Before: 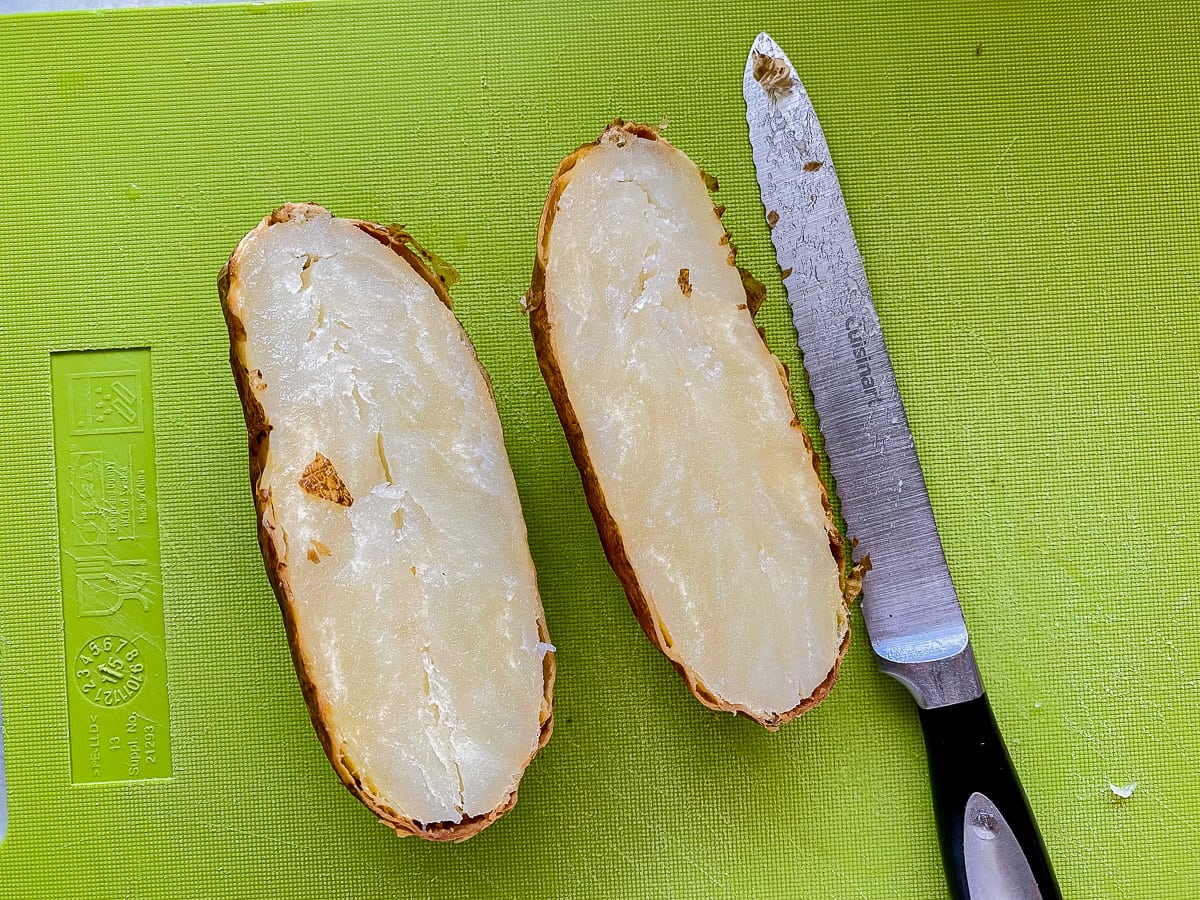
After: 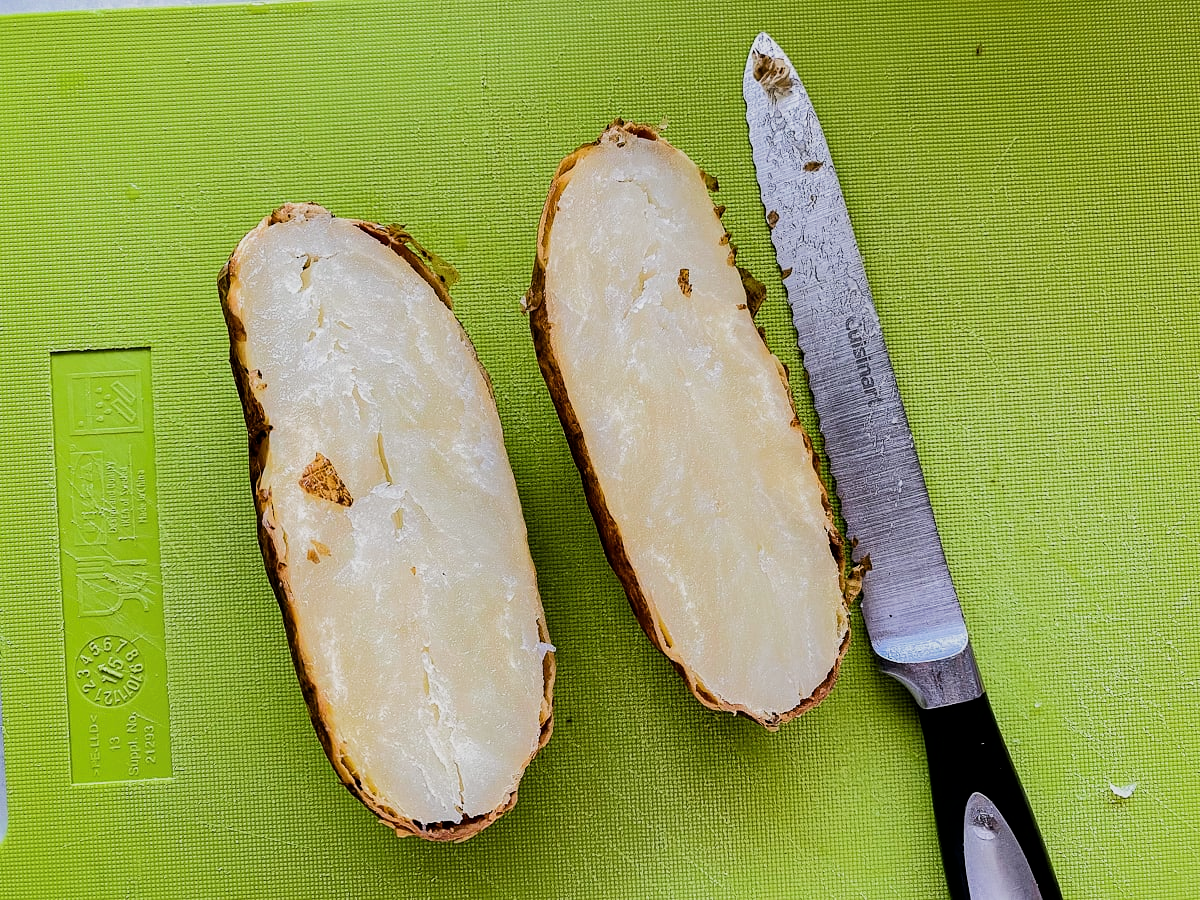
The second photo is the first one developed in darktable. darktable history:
filmic rgb: black relative exposure -5.06 EV, white relative exposure 3.54 EV, hardness 3.17, contrast 1.195, highlights saturation mix -48.52%
